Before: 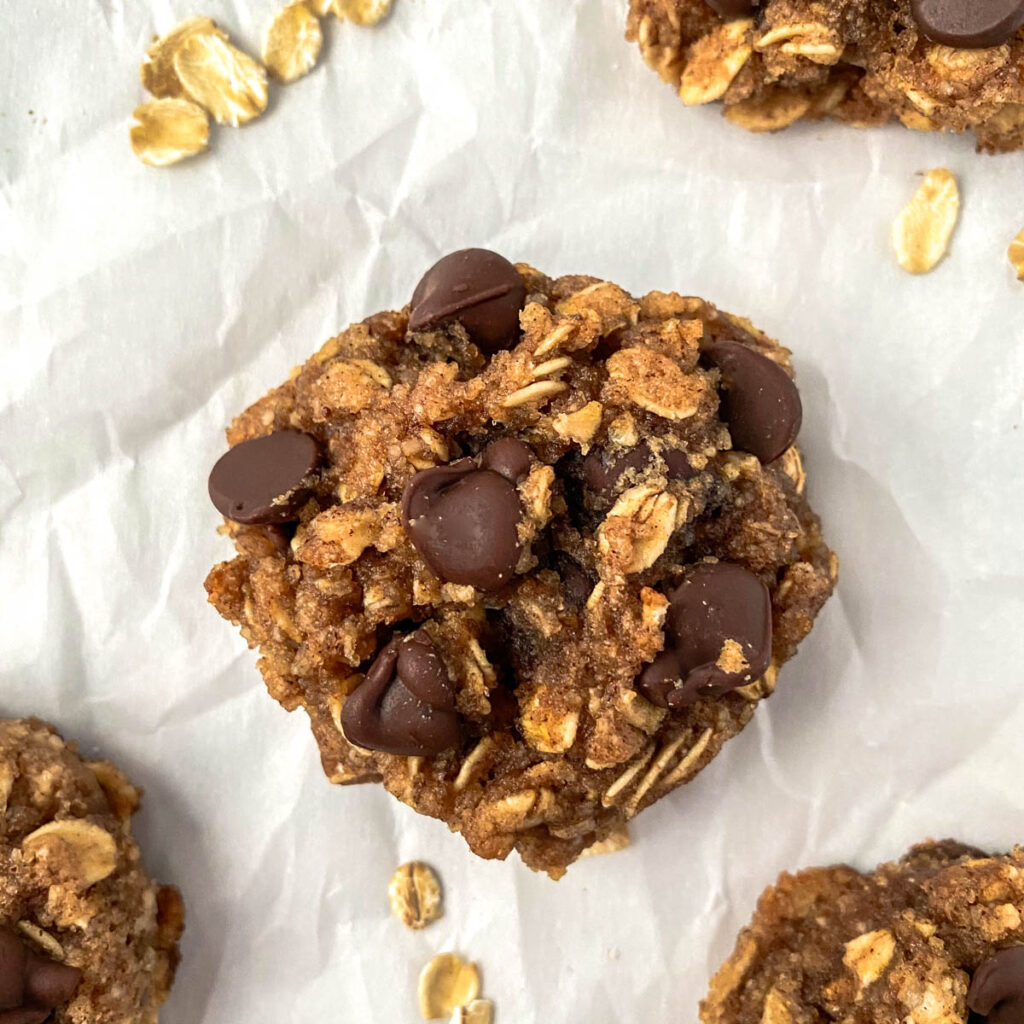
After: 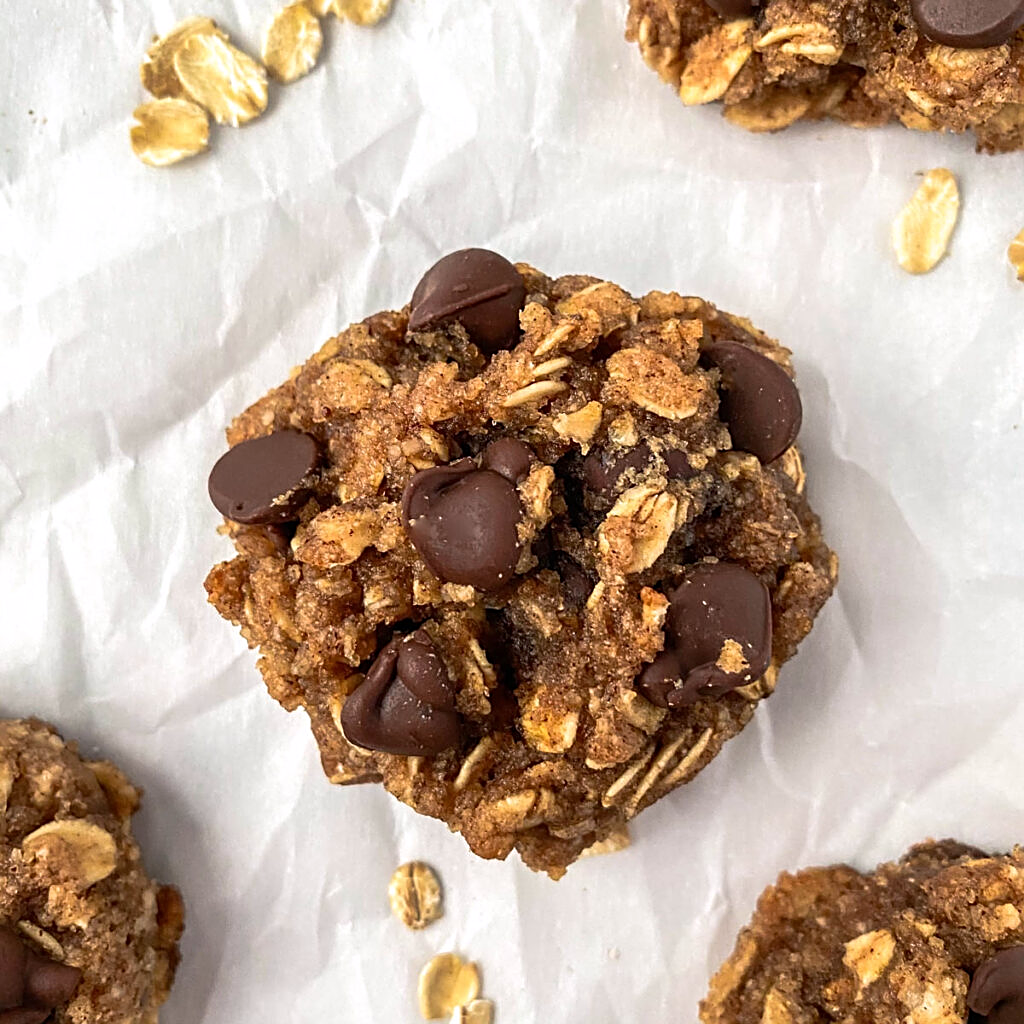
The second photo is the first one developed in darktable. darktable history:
sharpen: on, module defaults
white balance: red 1.004, blue 1.024
